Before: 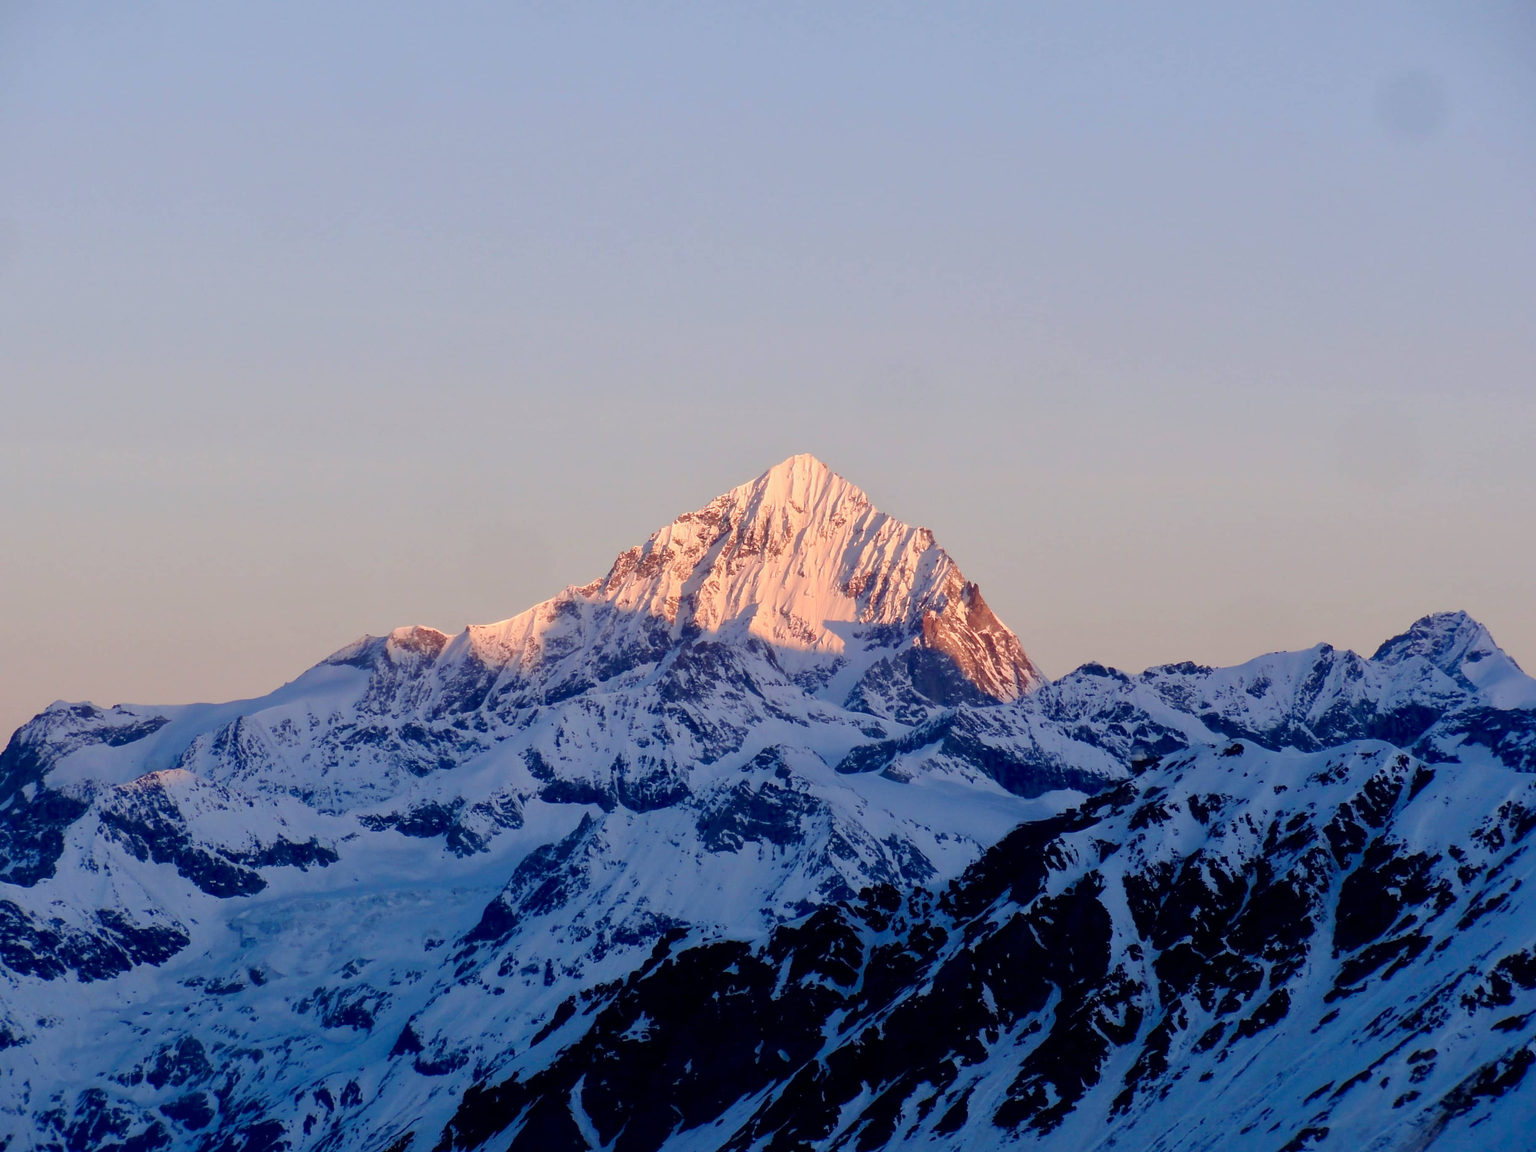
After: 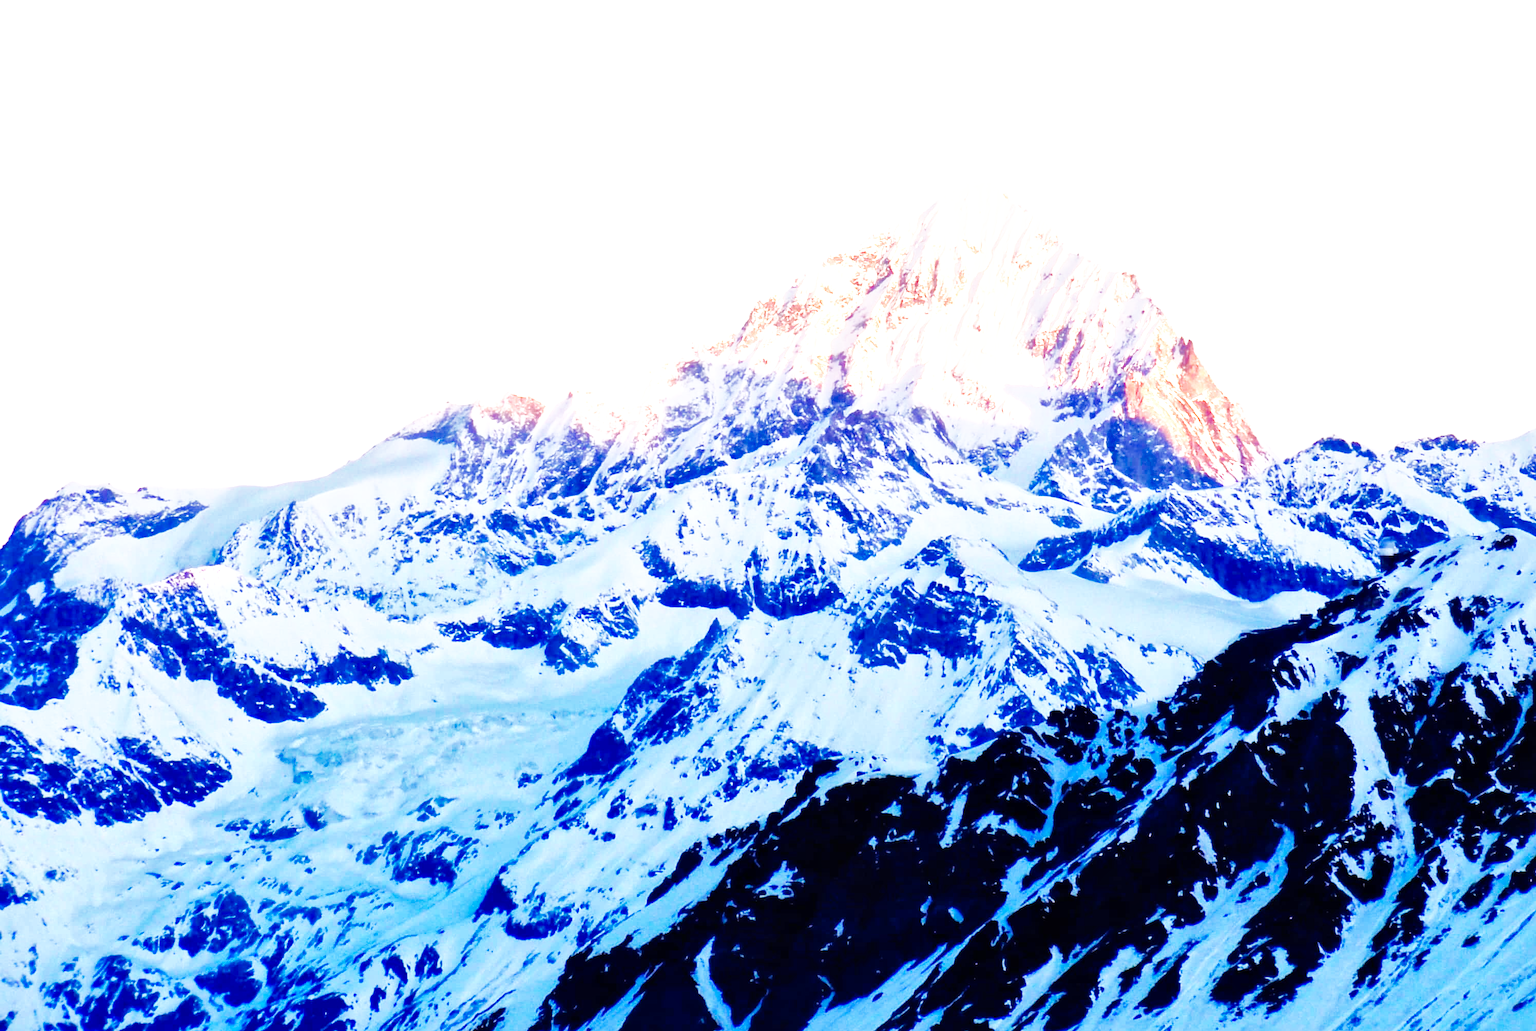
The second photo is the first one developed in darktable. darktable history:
exposure: black level correction 0, exposure 1.45 EV, compensate exposure bias true, compensate highlight preservation false
crop: top 26.531%, right 17.959%
shadows and highlights: shadows 25, highlights -25
base curve: curves: ch0 [(0, 0) (0.007, 0.004) (0.027, 0.03) (0.046, 0.07) (0.207, 0.54) (0.442, 0.872) (0.673, 0.972) (1, 1)], preserve colors none
local contrast: mode bilateral grid, contrast 20, coarseness 50, detail 132%, midtone range 0.2
